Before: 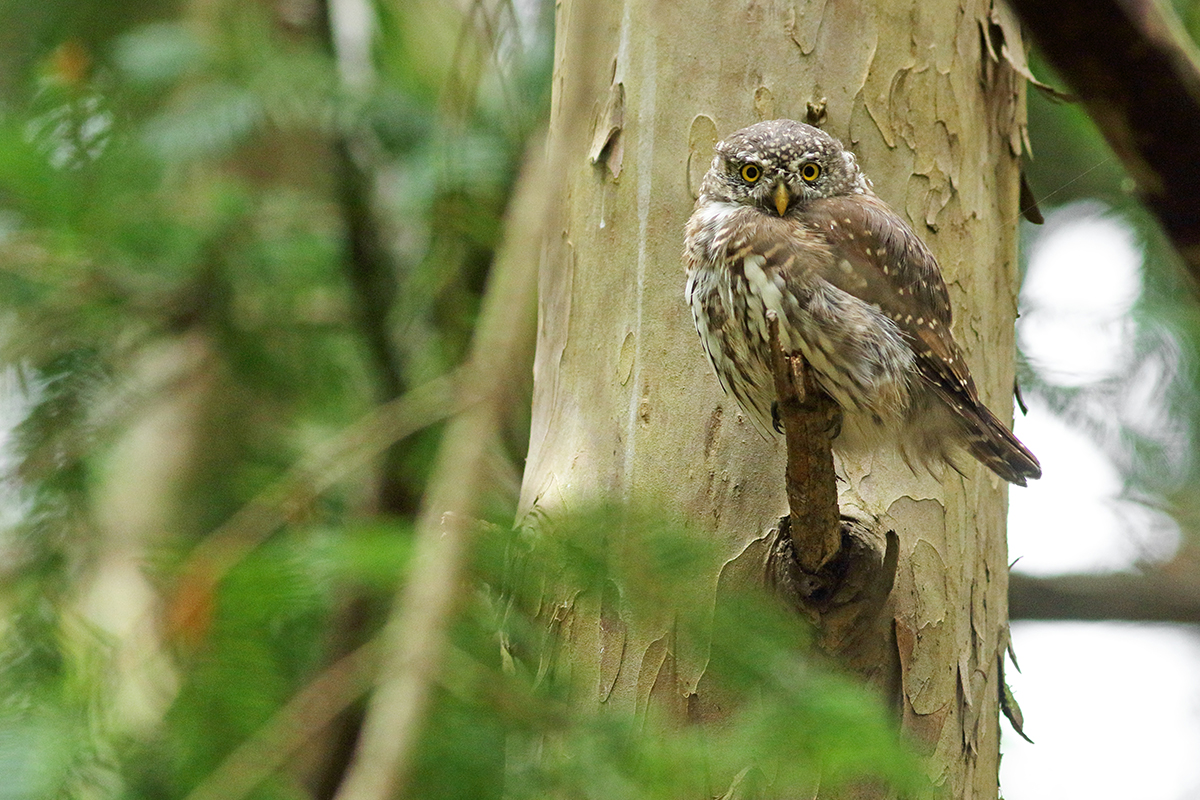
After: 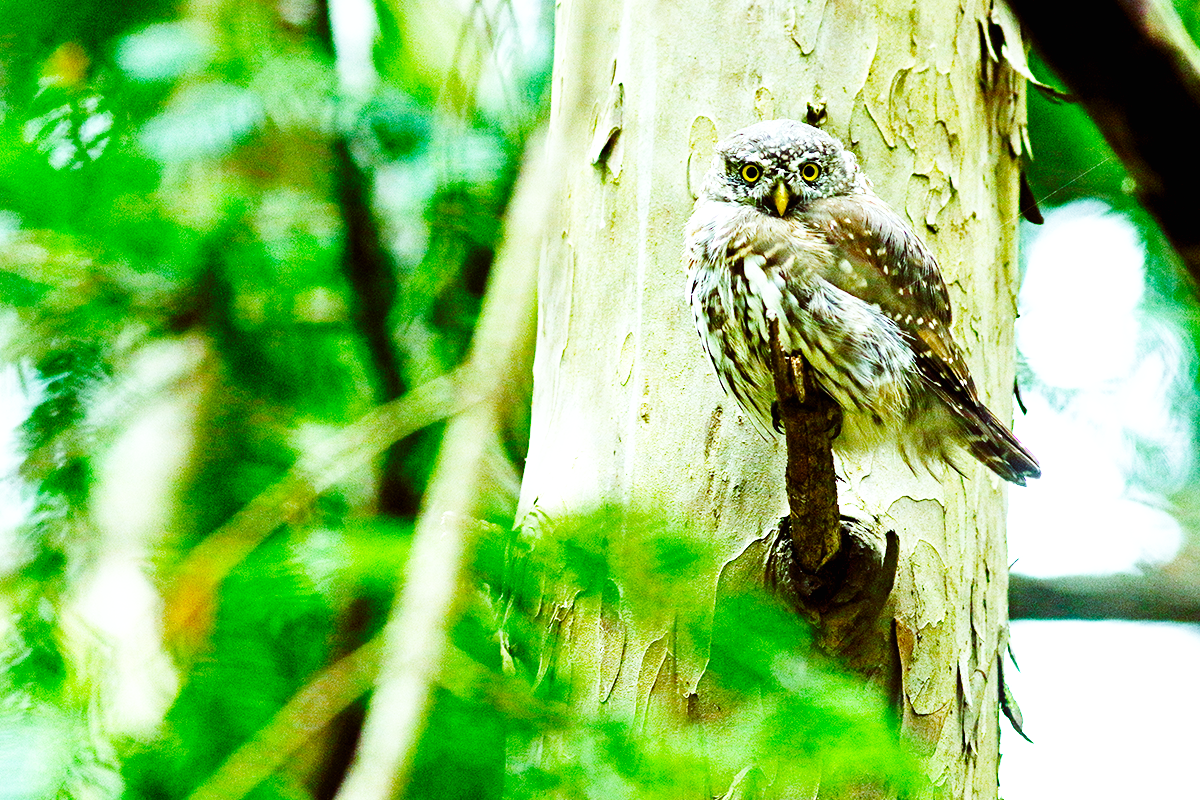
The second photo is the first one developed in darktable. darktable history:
base curve: curves: ch0 [(0, 0) (0, 0) (0.002, 0.001) (0.008, 0.003) (0.019, 0.011) (0.037, 0.037) (0.064, 0.11) (0.102, 0.232) (0.152, 0.379) (0.216, 0.524) (0.296, 0.665) (0.394, 0.789) (0.512, 0.881) (0.651, 0.945) (0.813, 0.986) (1, 1)], preserve colors none
color balance rgb: shadows lift › luminance -7.7%, shadows lift › chroma 2.13%, shadows lift › hue 200.79°, power › luminance -7.77%, power › chroma 2.27%, power › hue 220.69°, highlights gain › luminance 15.15%, highlights gain › chroma 4%, highlights gain › hue 209.35°, global offset › luminance -0.21%, global offset › chroma 0.27%, perceptual saturation grading › global saturation 24.42%, perceptual saturation grading › highlights -24.42%, perceptual saturation grading › mid-tones 24.42%, perceptual saturation grading › shadows 40%, perceptual brilliance grading › global brilliance -5%, perceptual brilliance grading › highlights 24.42%, perceptual brilliance grading › mid-tones 7%, perceptual brilliance grading › shadows -5%
